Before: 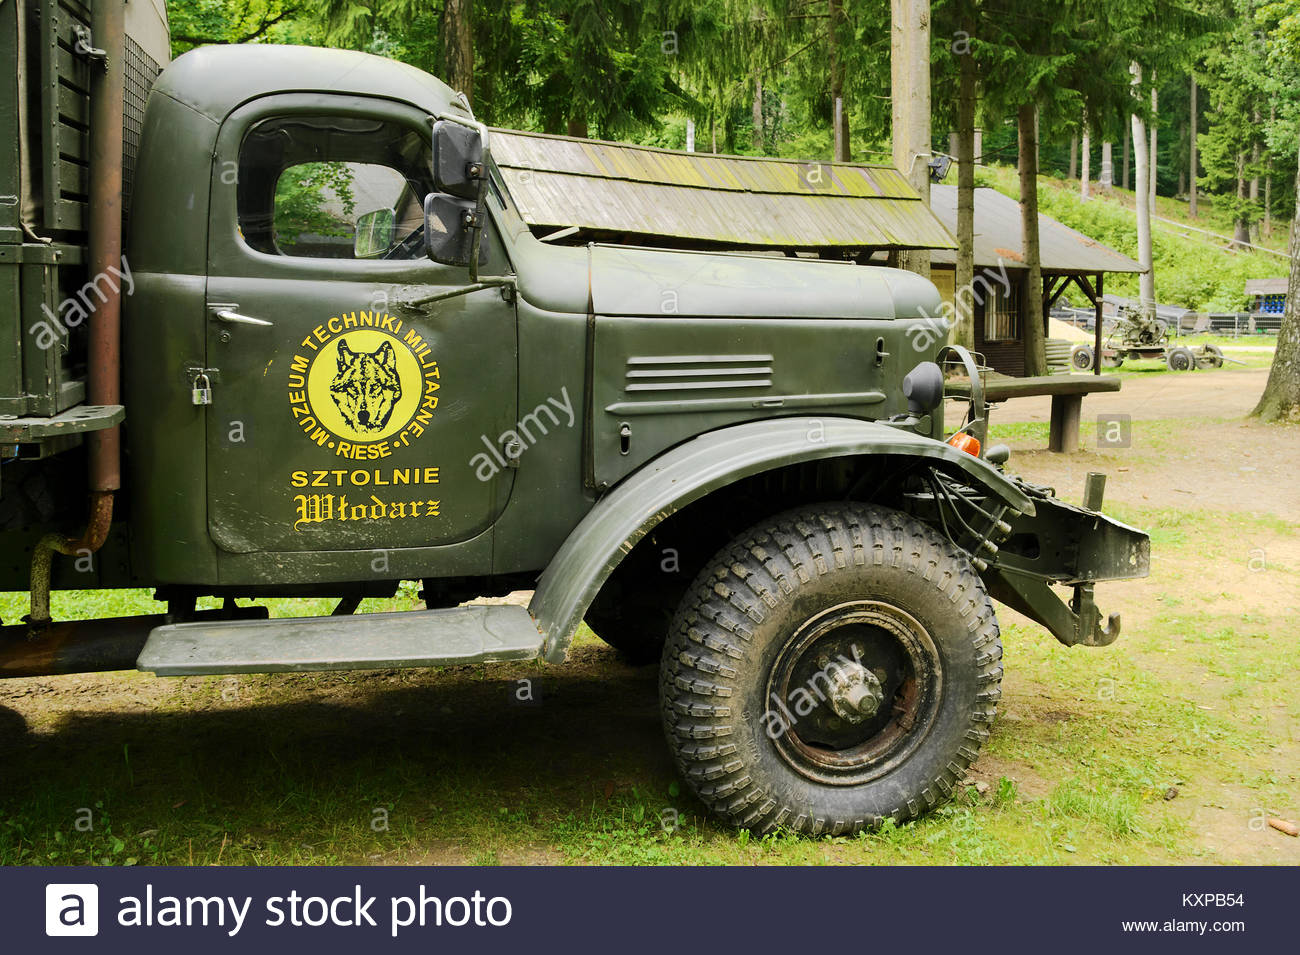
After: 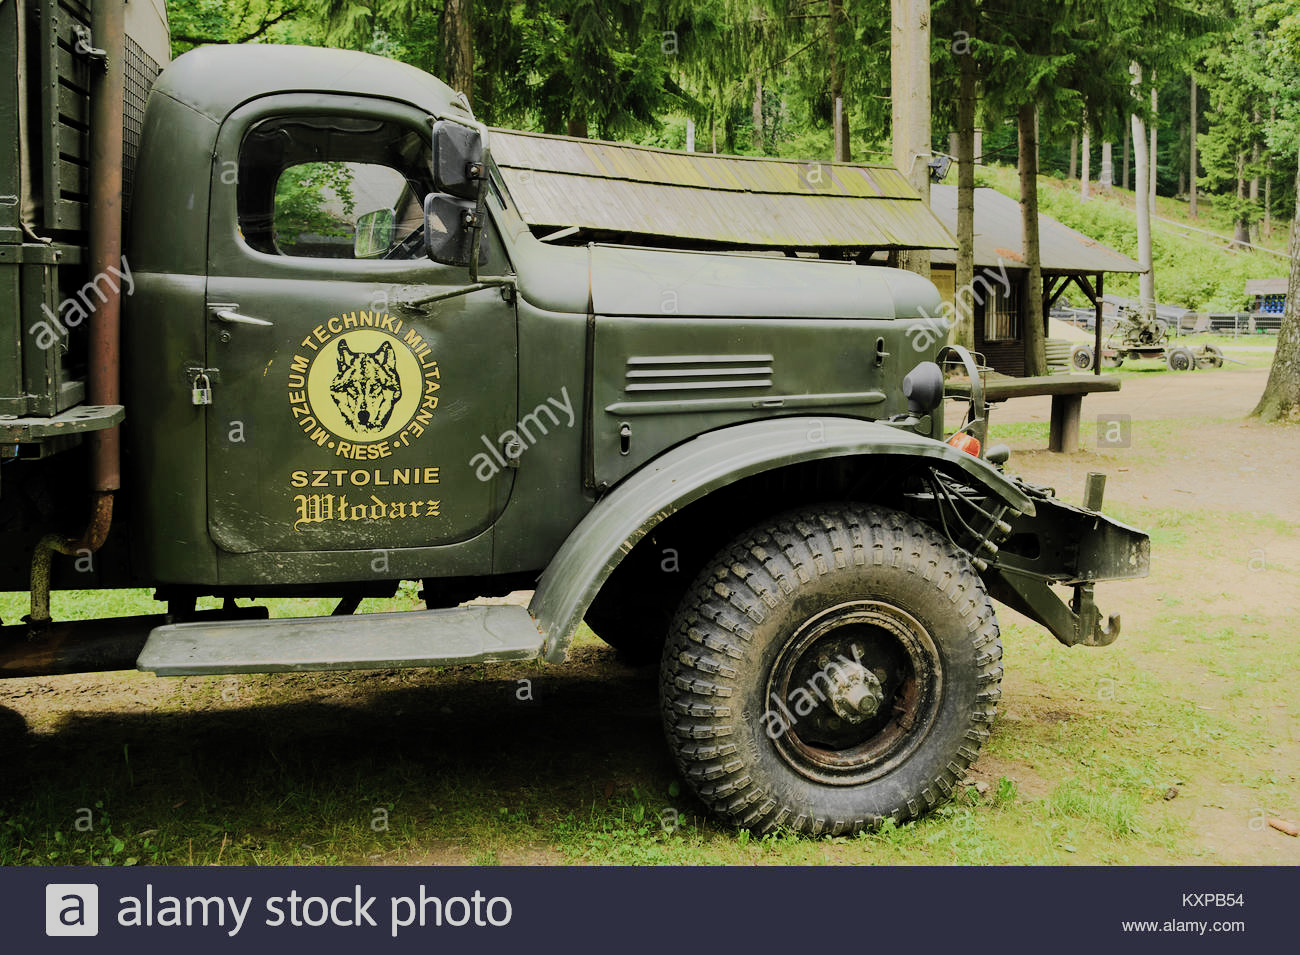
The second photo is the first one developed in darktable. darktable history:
filmic rgb: black relative exposure -7.65 EV, white relative exposure 4.56 EV, hardness 3.61, contrast 1.055, color science v5 (2021), contrast in shadows safe, contrast in highlights safe
